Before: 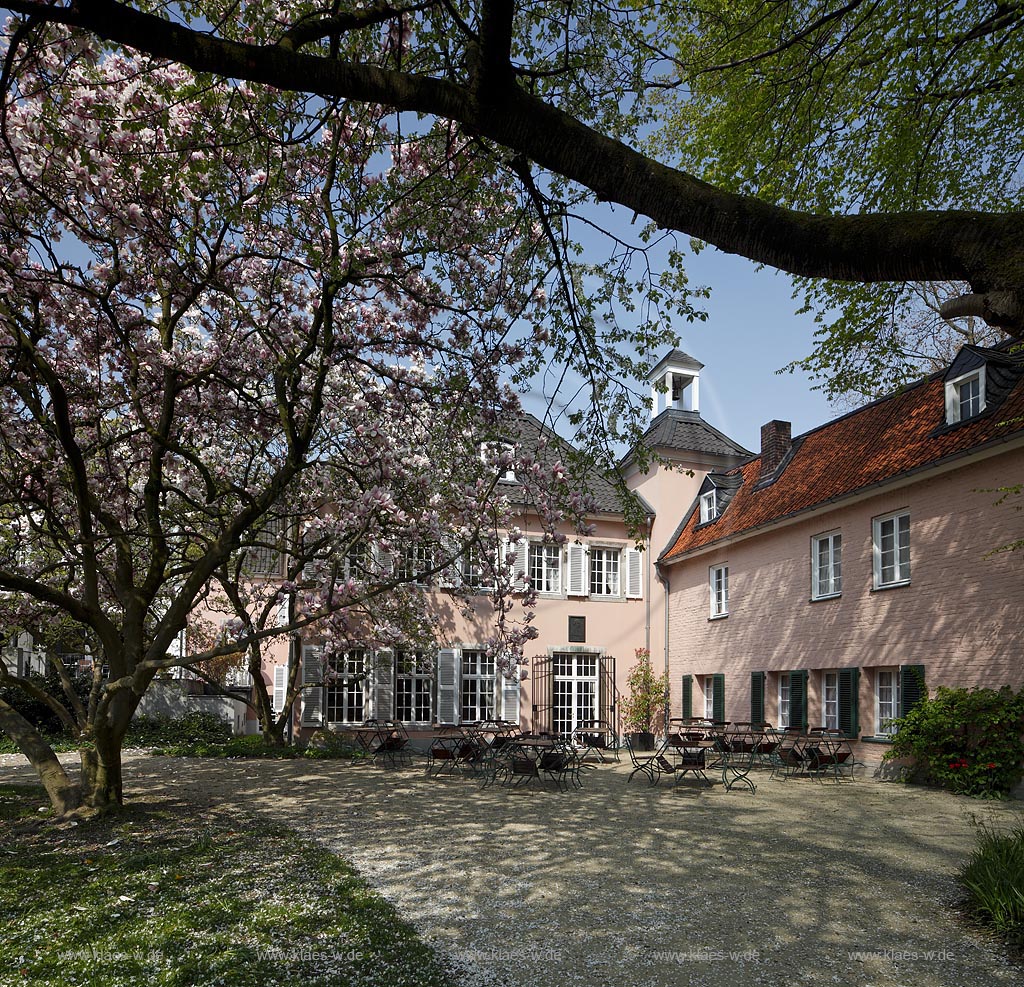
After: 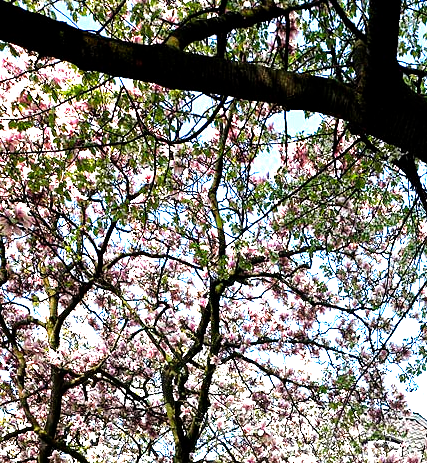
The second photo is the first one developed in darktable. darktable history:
tone equalizer: -8 EV -1.09 EV, -7 EV -1.04 EV, -6 EV -0.889 EV, -5 EV -0.609 EV, -3 EV 0.583 EV, -2 EV 0.878 EV, -1 EV 0.994 EV, +0 EV 1.07 EV
exposure: exposure 1.494 EV, compensate highlight preservation false
crop and rotate: left 11.068%, top 0.113%, right 47.166%, bottom 52.901%
haze removal: compatibility mode true, adaptive false
